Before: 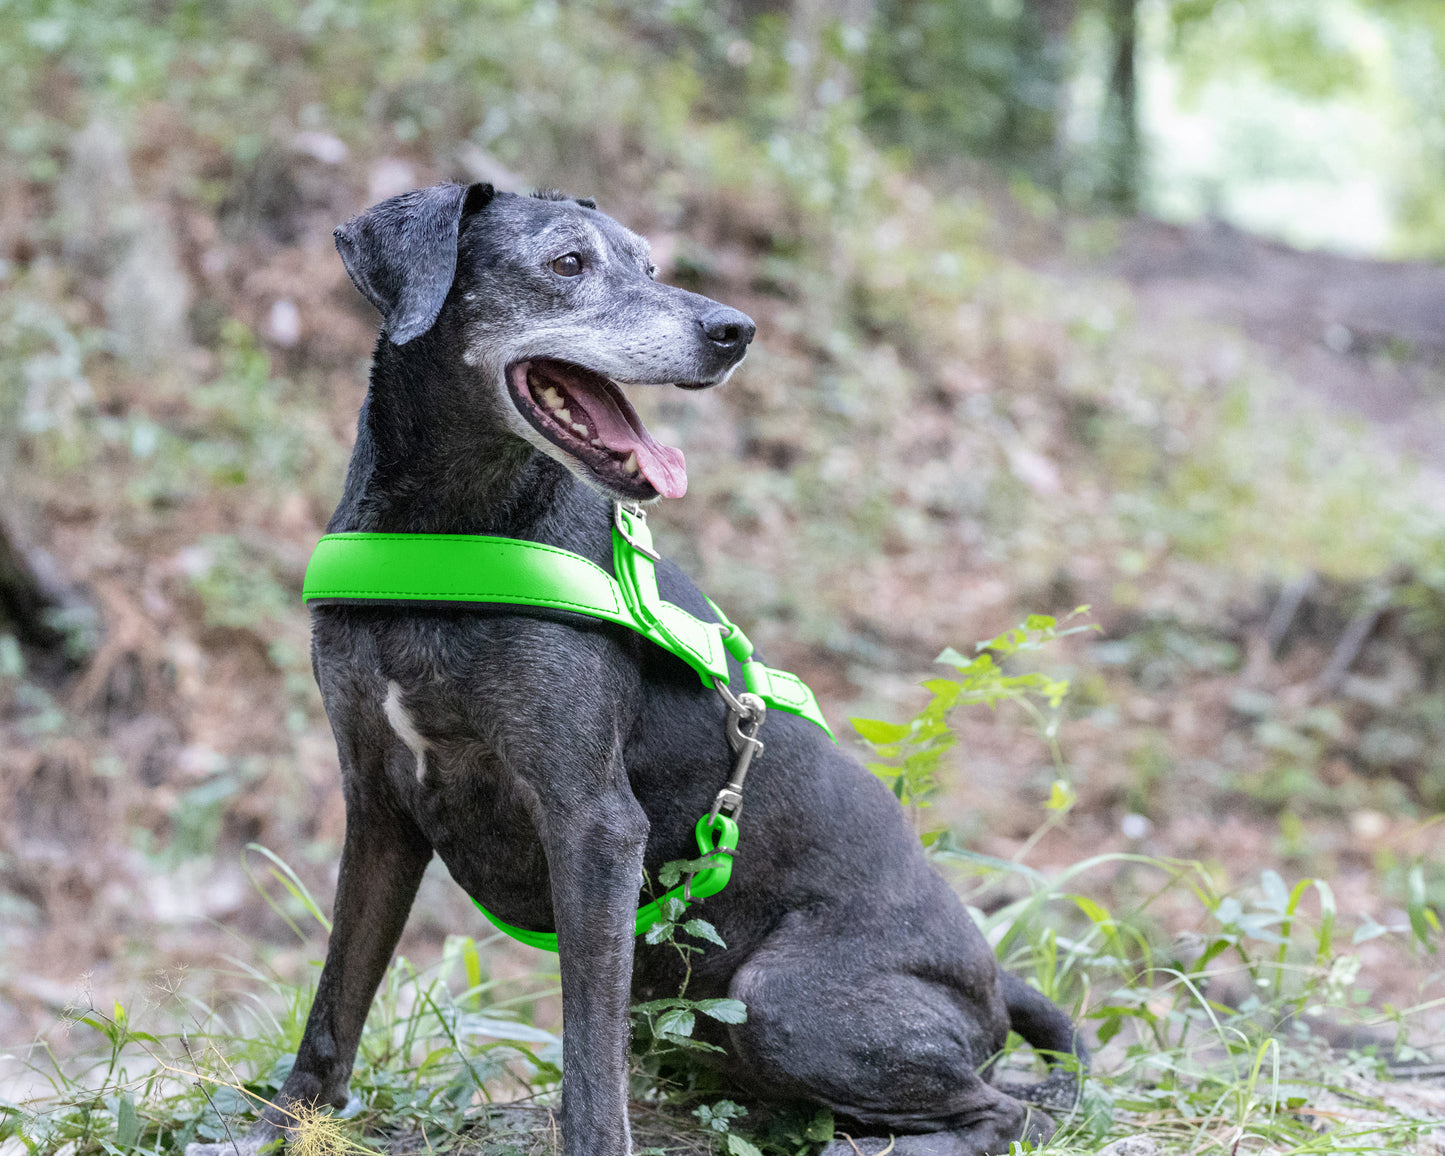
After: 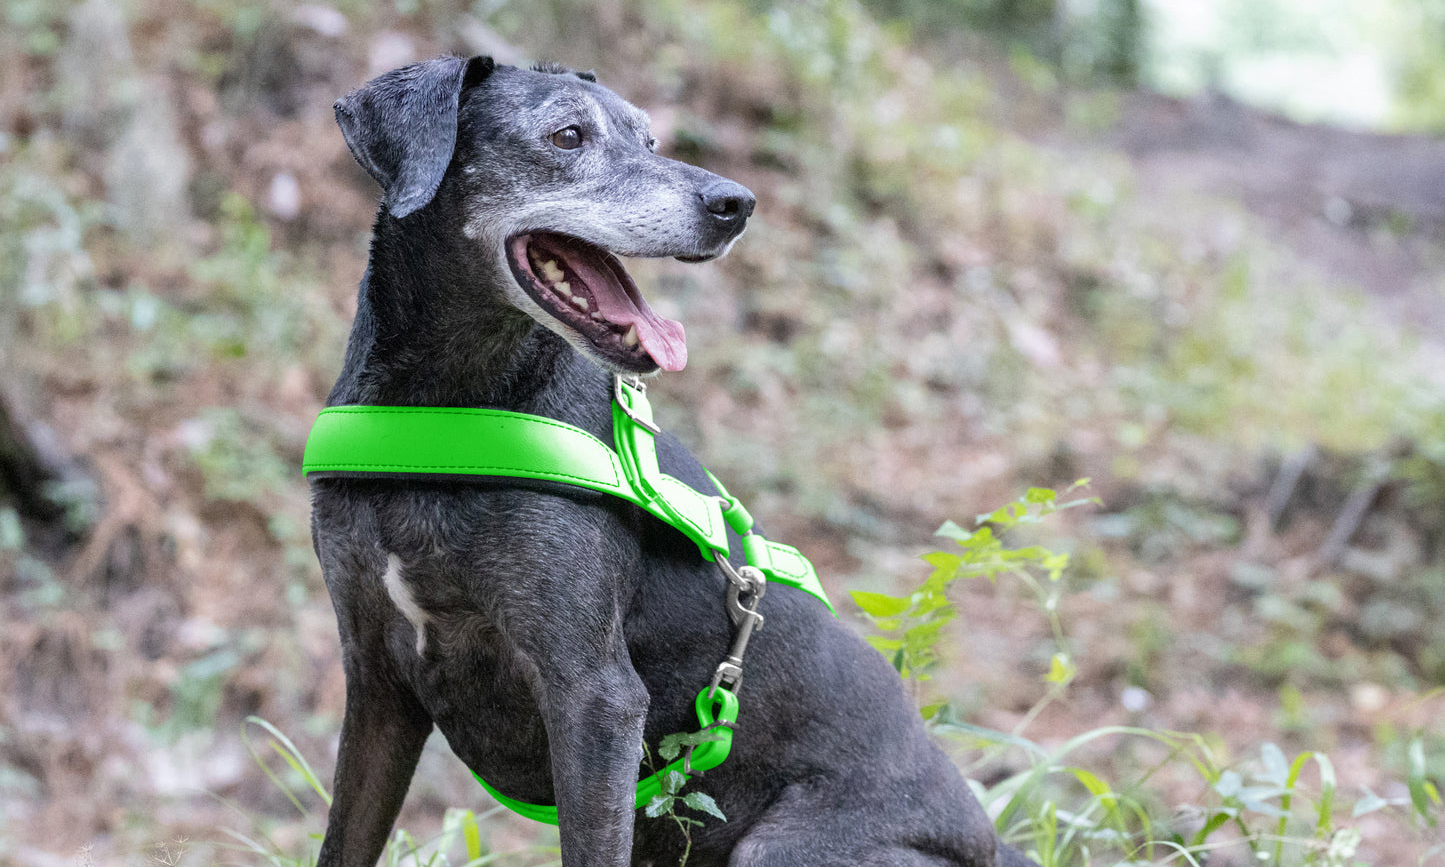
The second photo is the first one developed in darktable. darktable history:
crop: top 11.049%, bottom 13.92%
